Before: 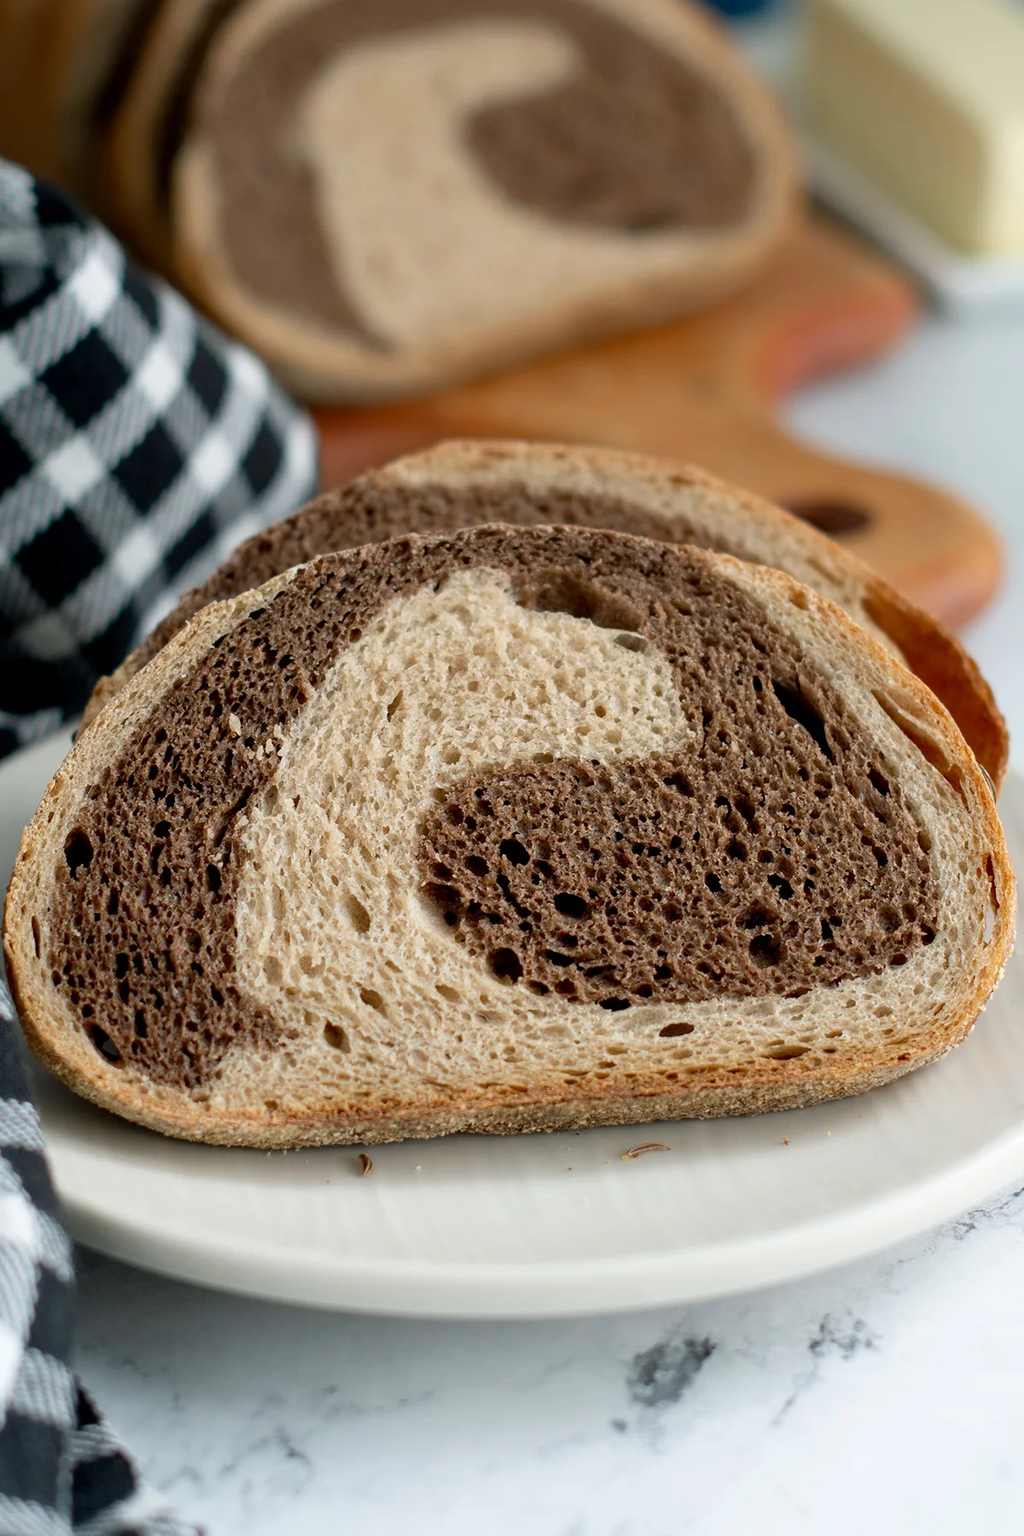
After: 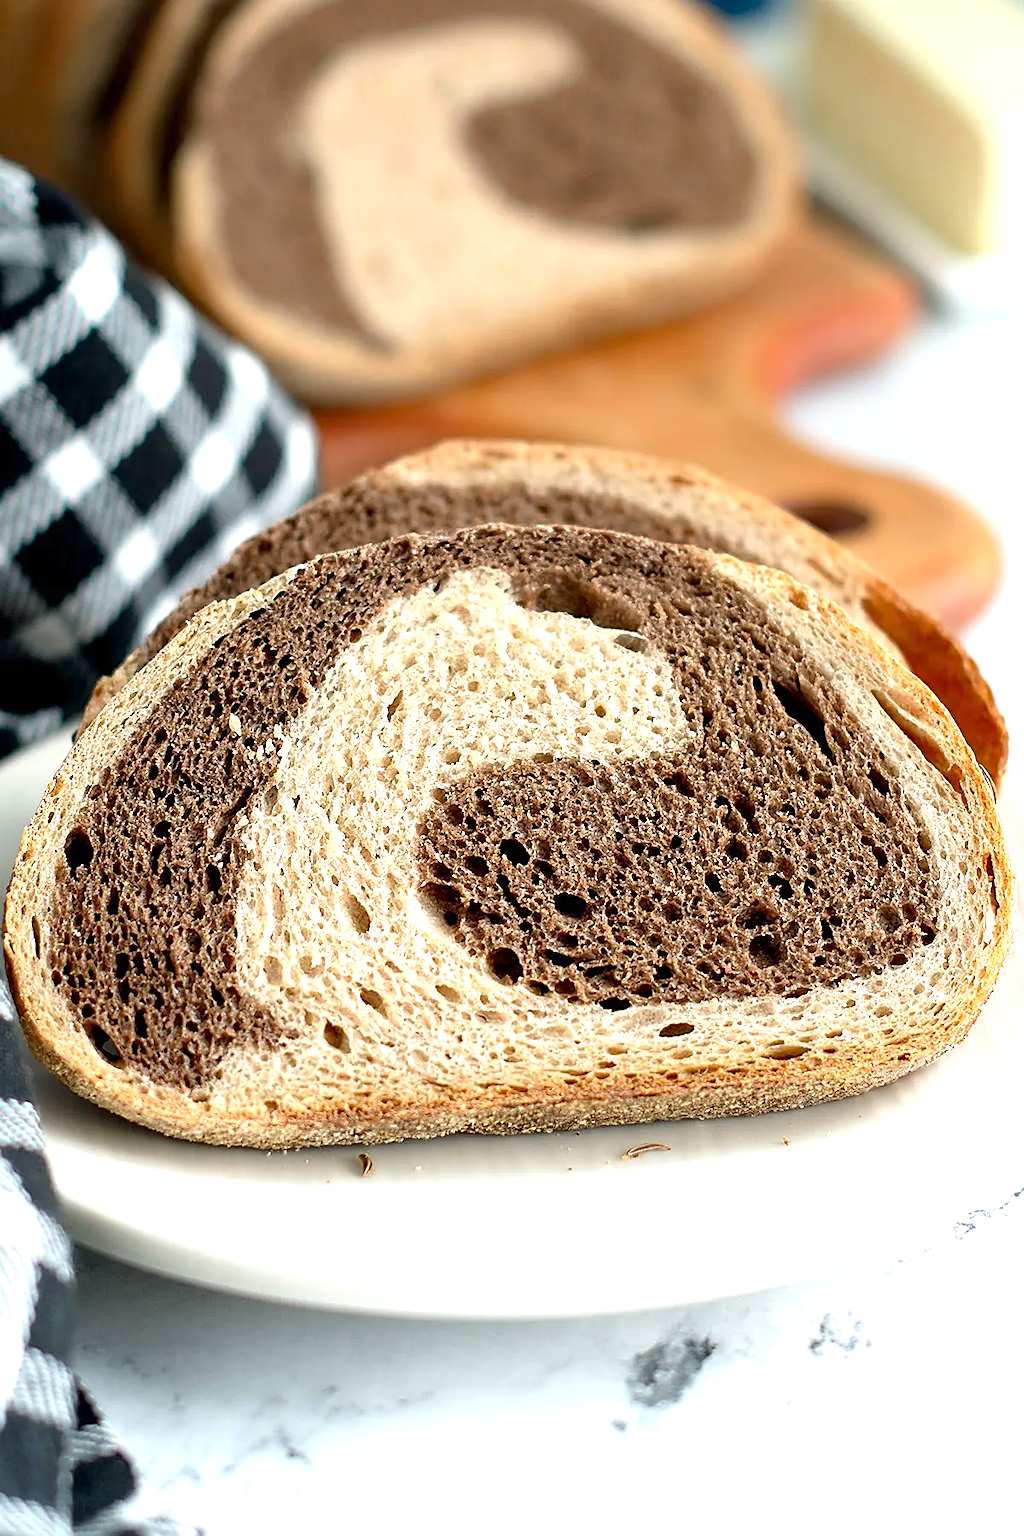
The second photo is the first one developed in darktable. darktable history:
sharpen: radius 1.4, amount 1.25, threshold 0.7
exposure: exposure 1 EV, compensate highlight preservation false
